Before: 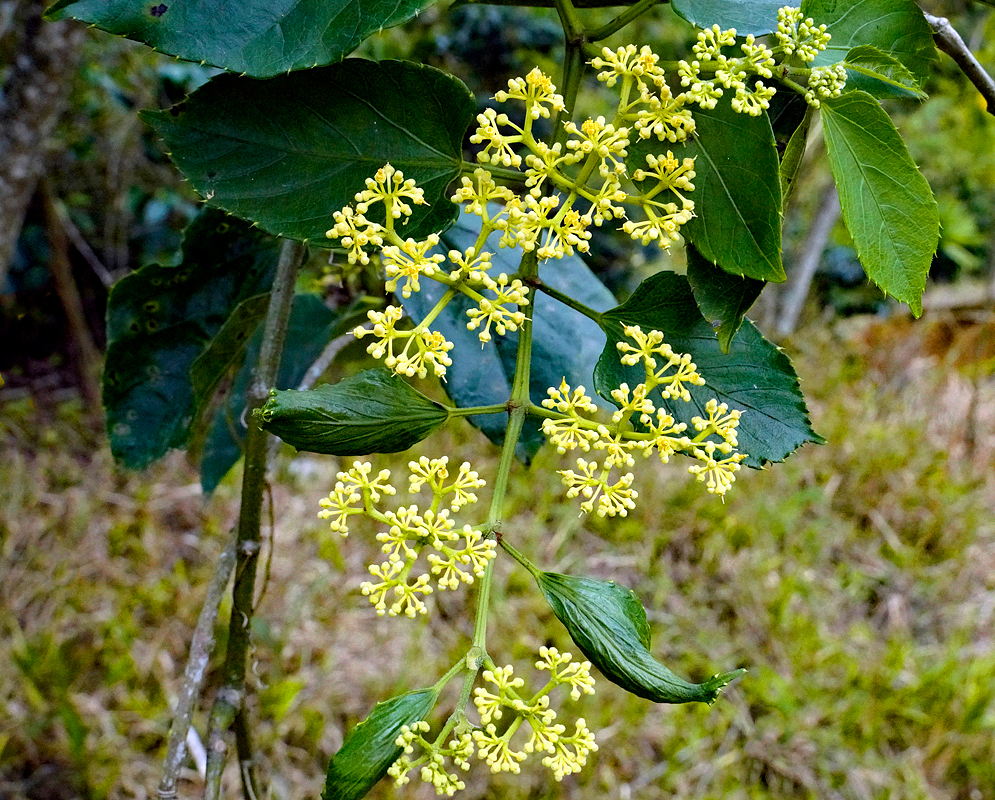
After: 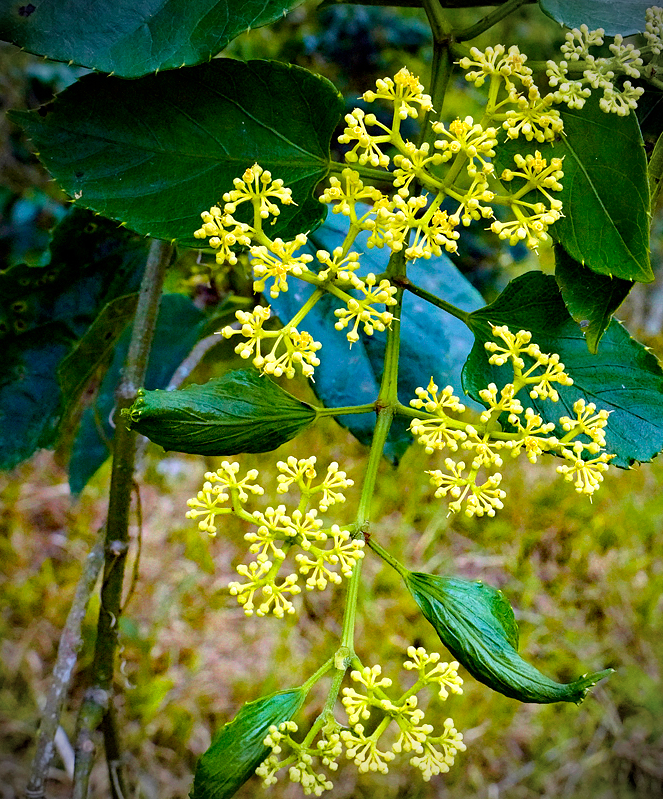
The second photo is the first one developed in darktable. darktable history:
vignetting: brightness -0.801, unbound false
crop and rotate: left 13.397%, right 19.897%
velvia: strength 51.22%, mid-tones bias 0.503
